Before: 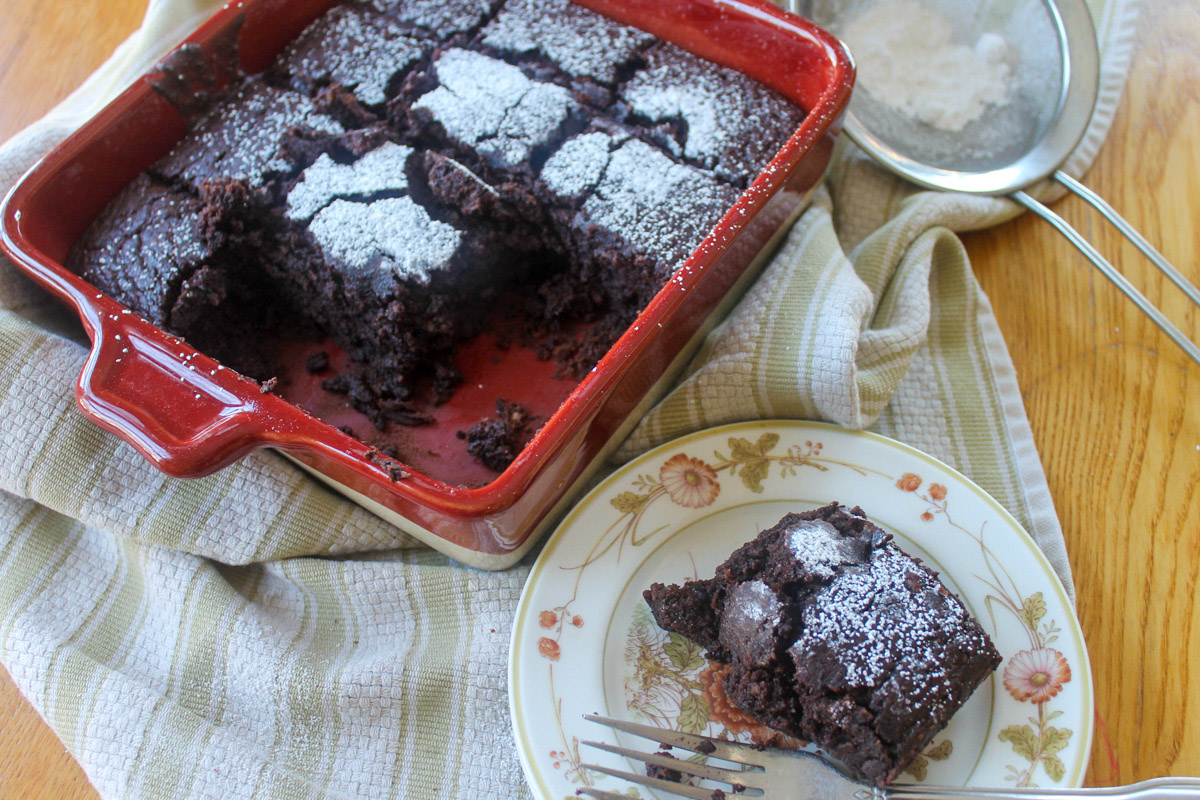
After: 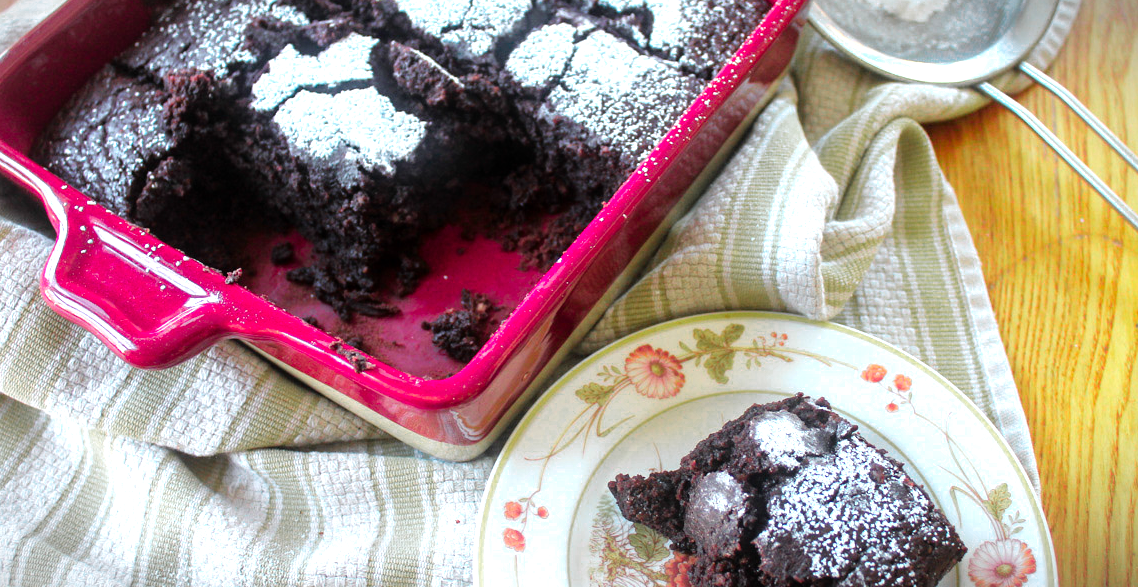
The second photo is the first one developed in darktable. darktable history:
vignetting: fall-off start 99.96%, fall-off radius 65.25%, brightness -0.874, automatic ratio true
color zones: curves: ch0 [(0, 0.533) (0.126, 0.533) (0.234, 0.533) (0.368, 0.357) (0.5, 0.5) (0.625, 0.5) (0.74, 0.637) (0.875, 0.5)]; ch1 [(0.004, 0.708) (0.129, 0.662) (0.25, 0.5) (0.375, 0.331) (0.496, 0.396) (0.625, 0.649) (0.739, 0.26) (0.875, 0.5) (1, 0.478)]; ch2 [(0, 0.409) (0.132, 0.403) (0.236, 0.558) (0.379, 0.448) (0.5, 0.5) (0.625, 0.5) (0.691, 0.39) (0.875, 0.5)]
crop and rotate: left 2.987%, top 13.718%, right 2.163%, bottom 12.787%
tone equalizer: -8 EV -0.786 EV, -7 EV -0.71 EV, -6 EV -0.612 EV, -5 EV -0.423 EV, -3 EV 0.397 EV, -2 EV 0.6 EV, -1 EV 0.684 EV, +0 EV 0.736 EV
